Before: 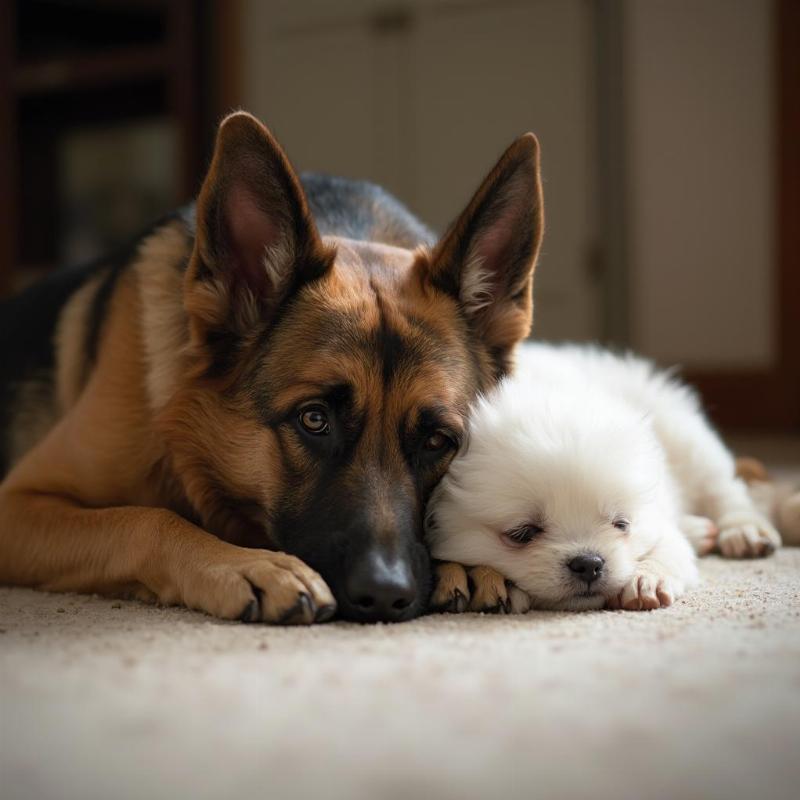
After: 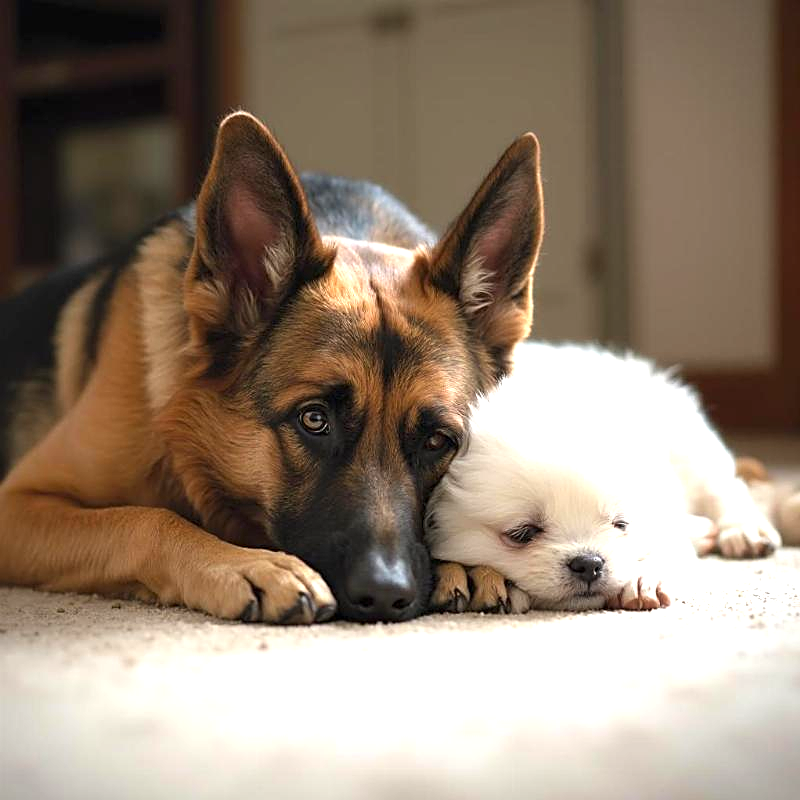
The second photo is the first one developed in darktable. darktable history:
exposure: black level correction 0, exposure 1.099 EV, compensate highlight preservation false
sharpen: on, module defaults
color zones: curves: ch0 [(0, 0.5) (0.143, 0.5) (0.286, 0.5) (0.429, 0.5) (0.571, 0.5) (0.714, 0.476) (0.857, 0.5) (1, 0.5)]; ch2 [(0, 0.5) (0.143, 0.5) (0.286, 0.5) (0.429, 0.5) (0.571, 0.5) (0.714, 0.487) (0.857, 0.5) (1, 0.5)]
